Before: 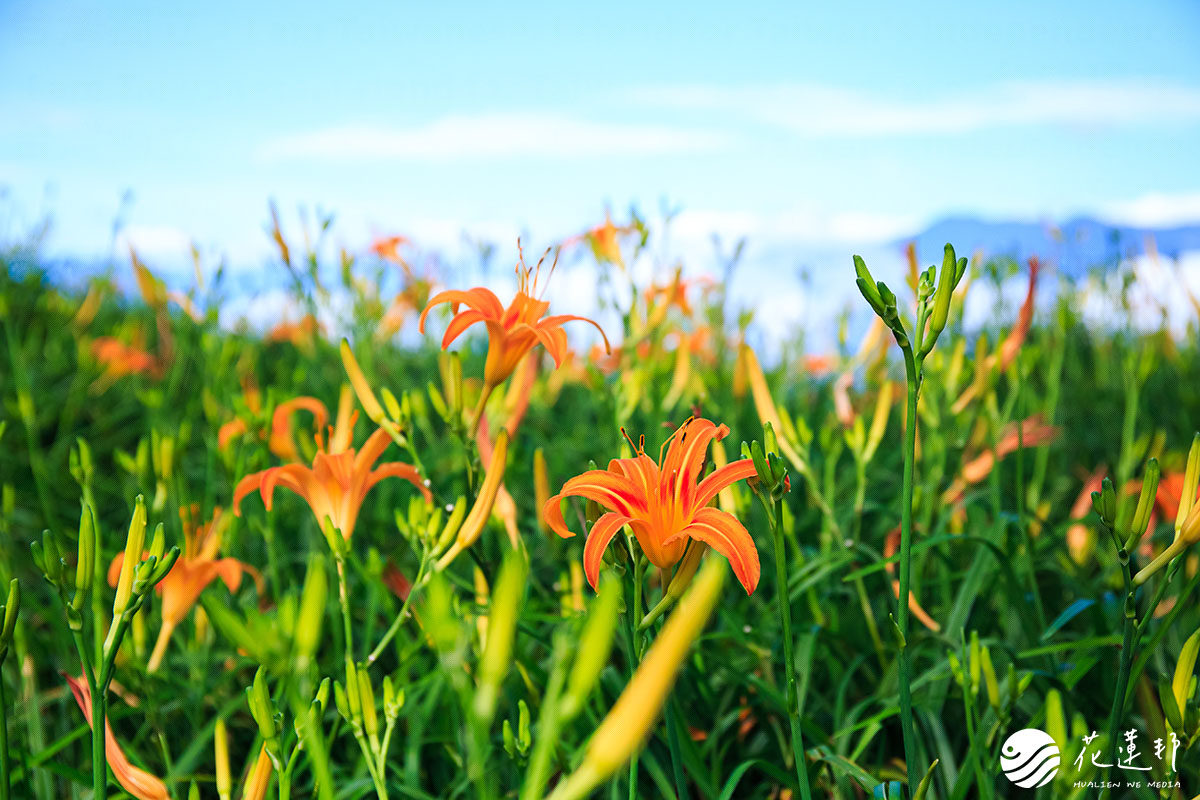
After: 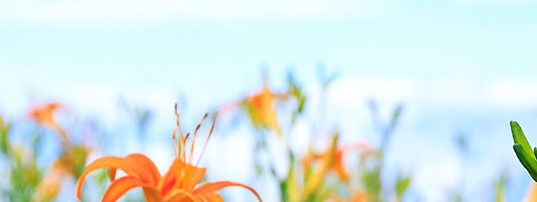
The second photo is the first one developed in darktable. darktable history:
crop: left 28.618%, top 16.843%, right 26.606%, bottom 57.898%
